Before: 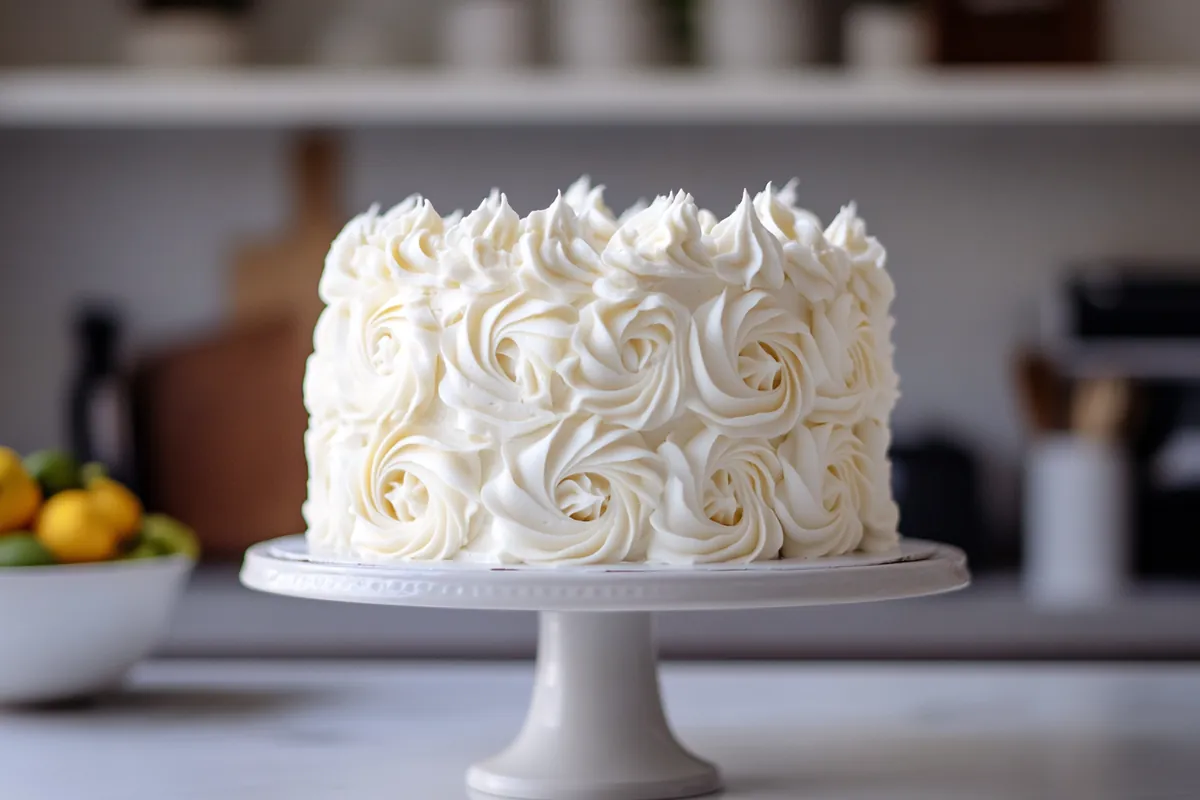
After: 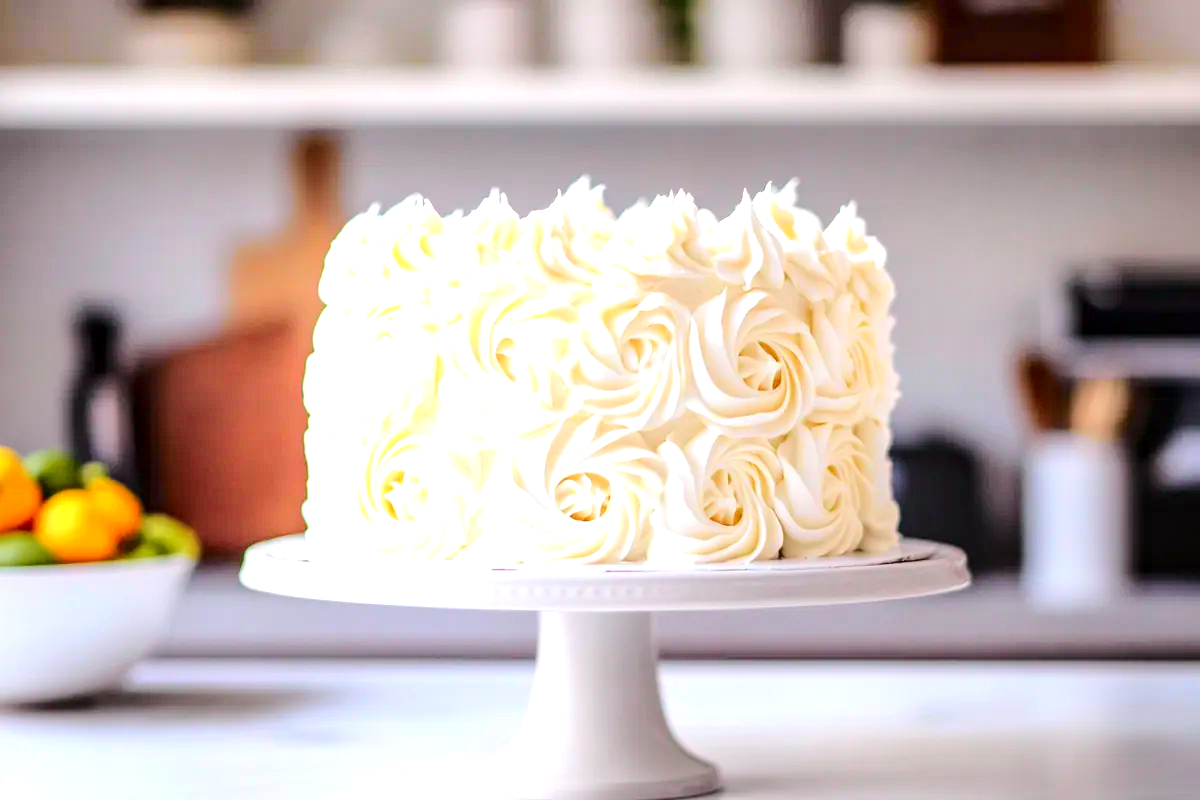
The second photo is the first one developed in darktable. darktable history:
exposure: black level correction 0, exposure 1.102 EV, compensate exposure bias true, compensate highlight preservation false
local contrast: detail 130%
tone curve: curves: ch0 [(0, 0) (0.131, 0.135) (0.288, 0.372) (0.451, 0.608) (0.612, 0.739) (0.736, 0.832) (1, 1)]; ch1 [(0, 0) (0.392, 0.398) (0.487, 0.471) (0.496, 0.493) (0.519, 0.531) (0.557, 0.591) (0.581, 0.639) (0.622, 0.711) (1, 1)]; ch2 [(0, 0) (0.388, 0.344) (0.438, 0.425) (0.476, 0.482) (0.502, 0.508) (0.524, 0.531) (0.538, 0.58) (0.58, 0.621) (0.613, 0.679) (0.655, 0.738) (1, 1)], color space Lab, independent channels, preserve colors none
